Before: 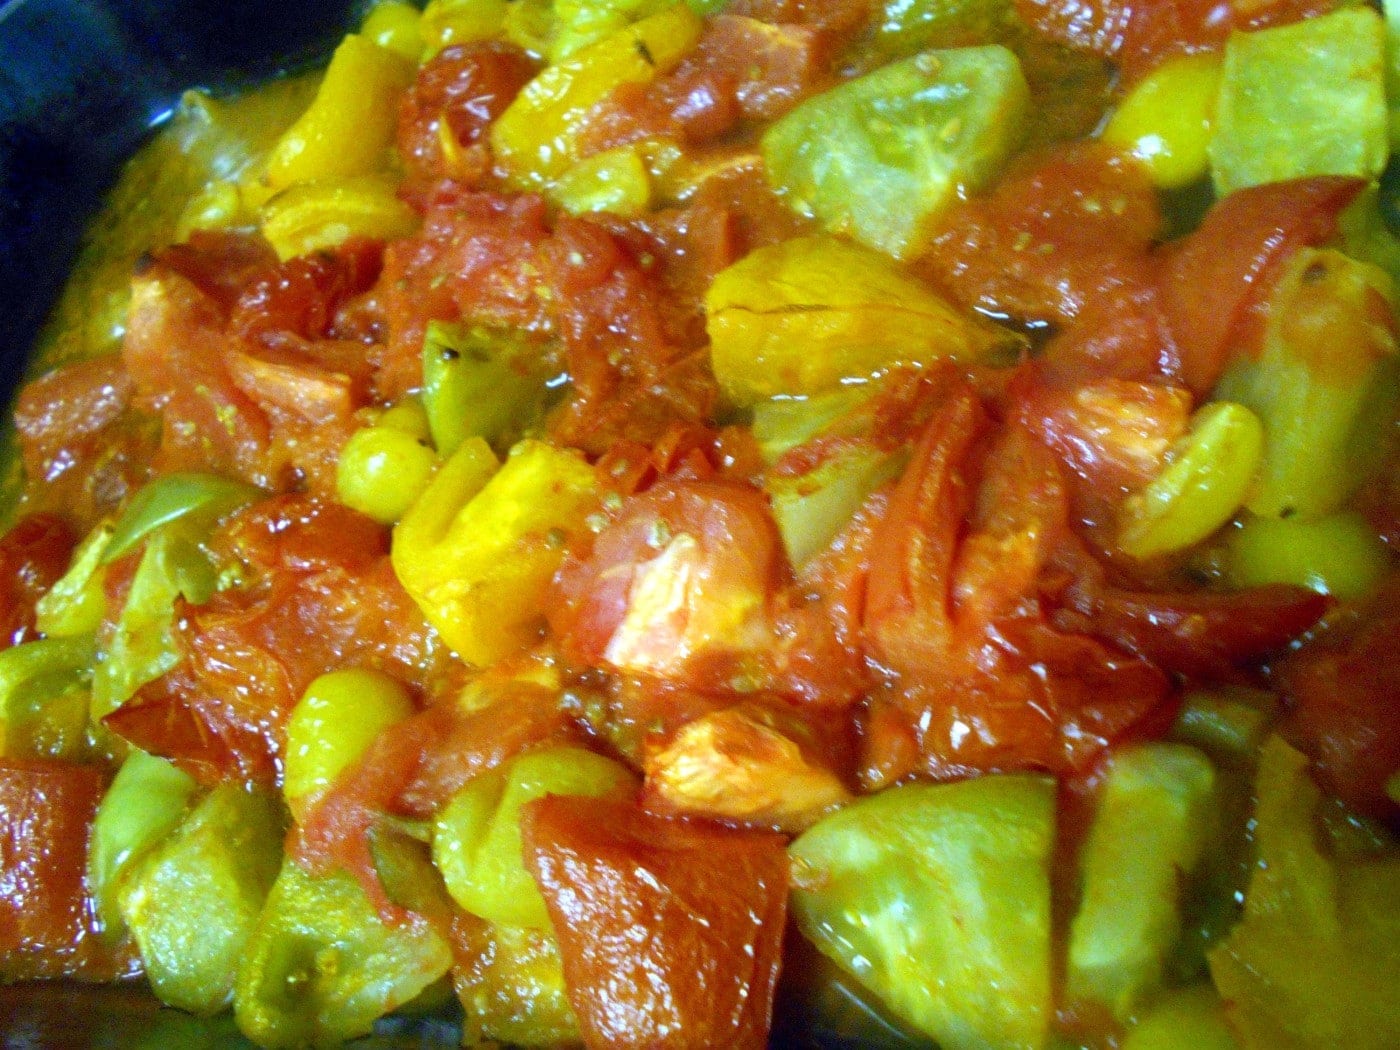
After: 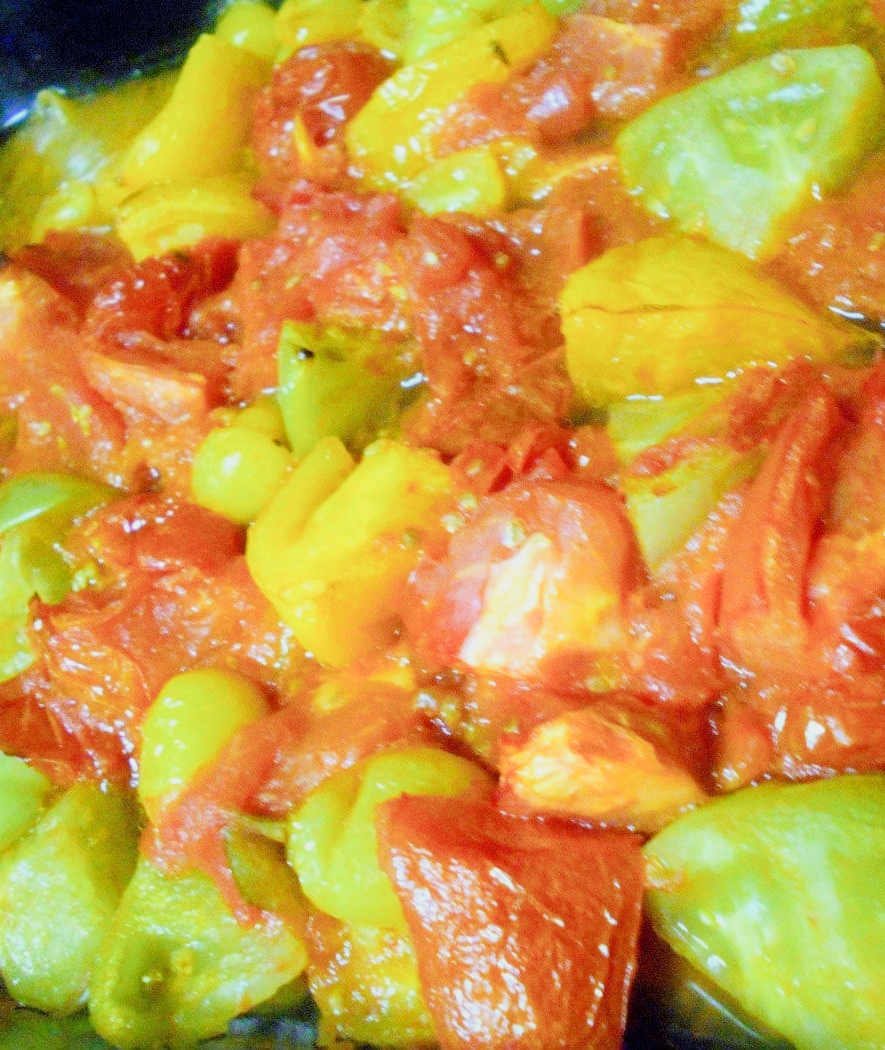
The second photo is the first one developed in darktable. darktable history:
filmic rgb: black relative exposure -7.14 EV, white relative exposure 5.35 EV, hardness 3.03
crop: left 10.417%, right 26.364%
exposure: exposure 1.218 EV, compensate exposure bias true, compensate highlight preservation false
